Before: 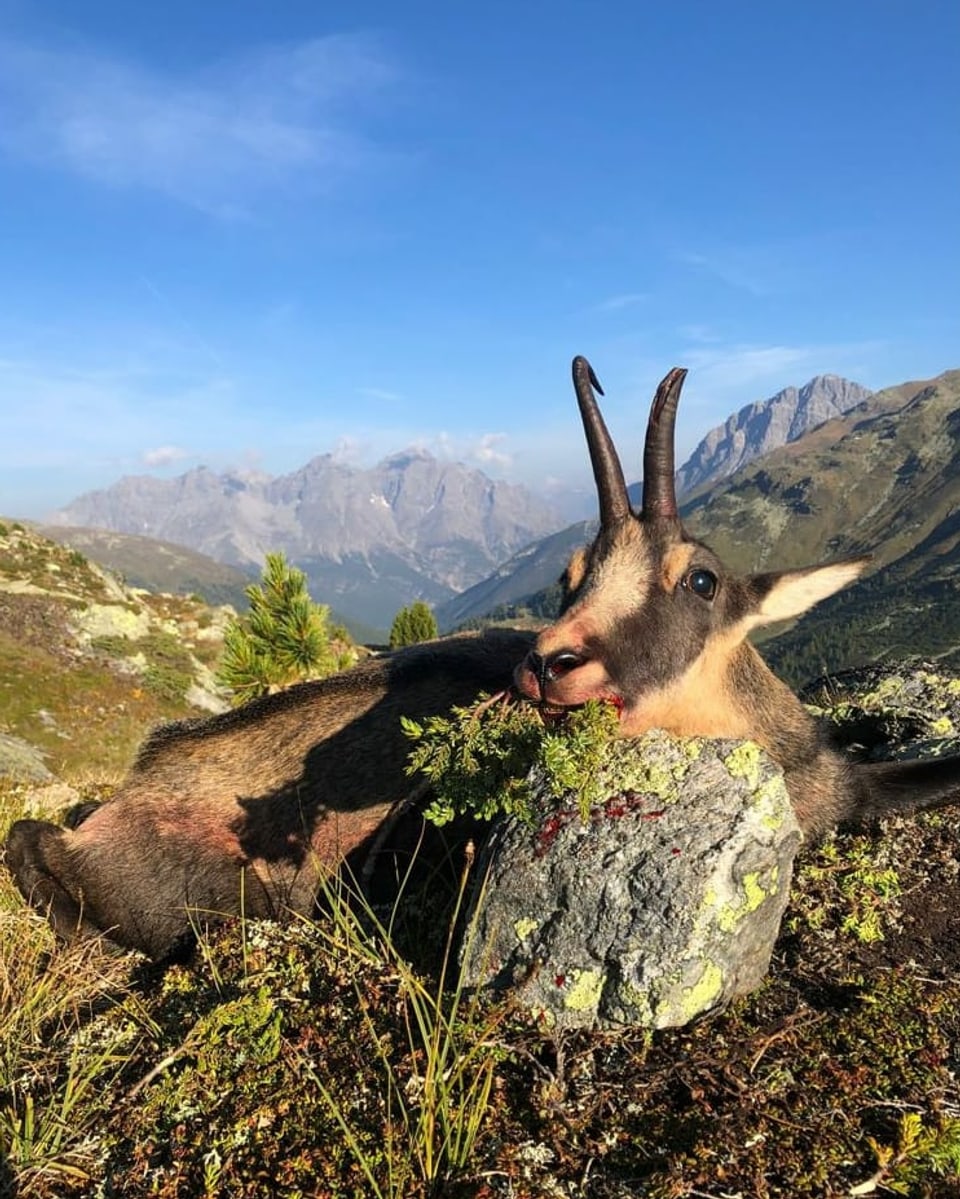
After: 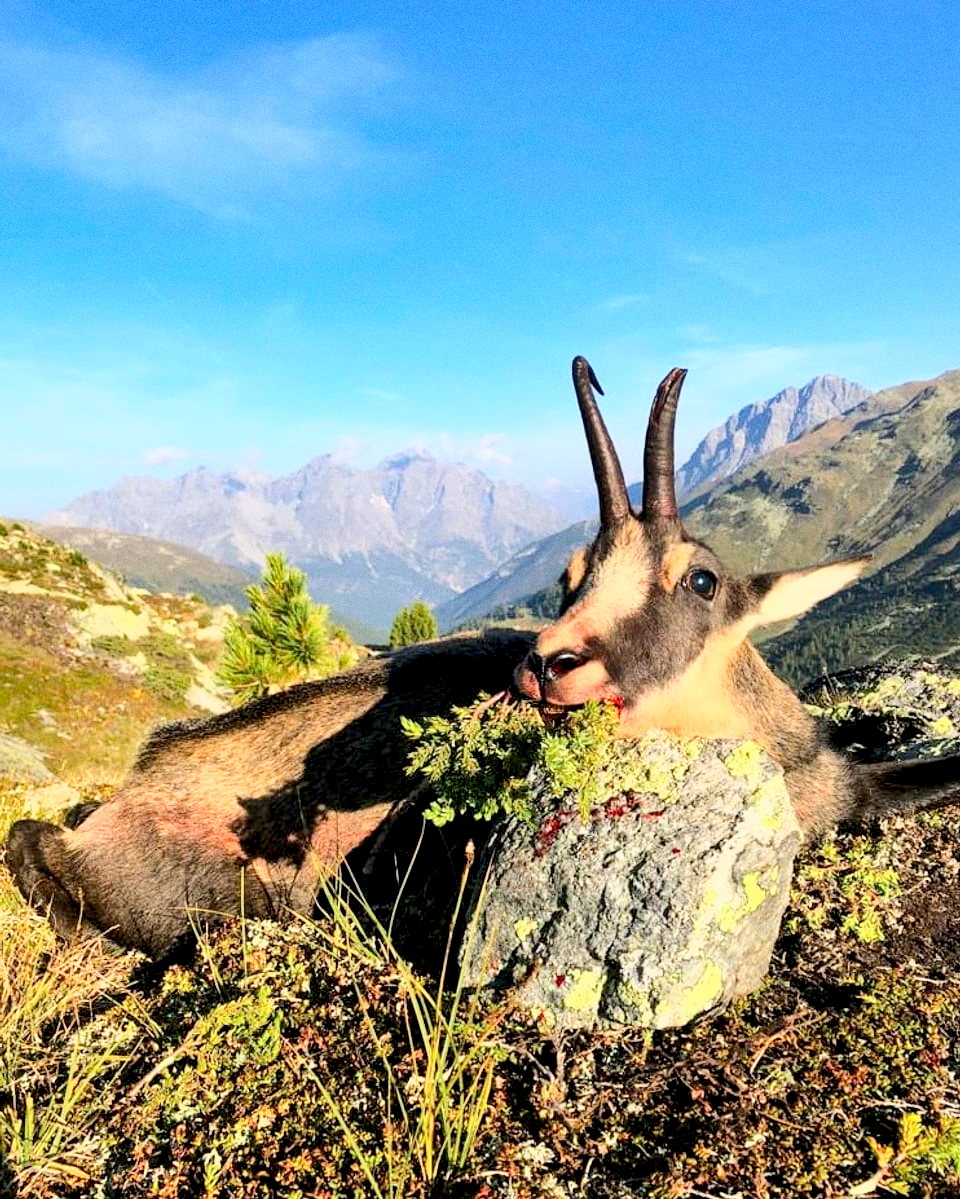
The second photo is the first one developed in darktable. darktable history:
shadows and highlights: soften with gaussian
base curve: curves: ch0 [(0, 0) (0.025, 0.046) (0.112, 0.277) (0.467, 0.74) (0.814, 0.929) (1, 0.942)]
exposure: black level correction 0.007, exposure 0.159 EV, compensate highlight preservation false
grain: coarseness 3.21 ISO
